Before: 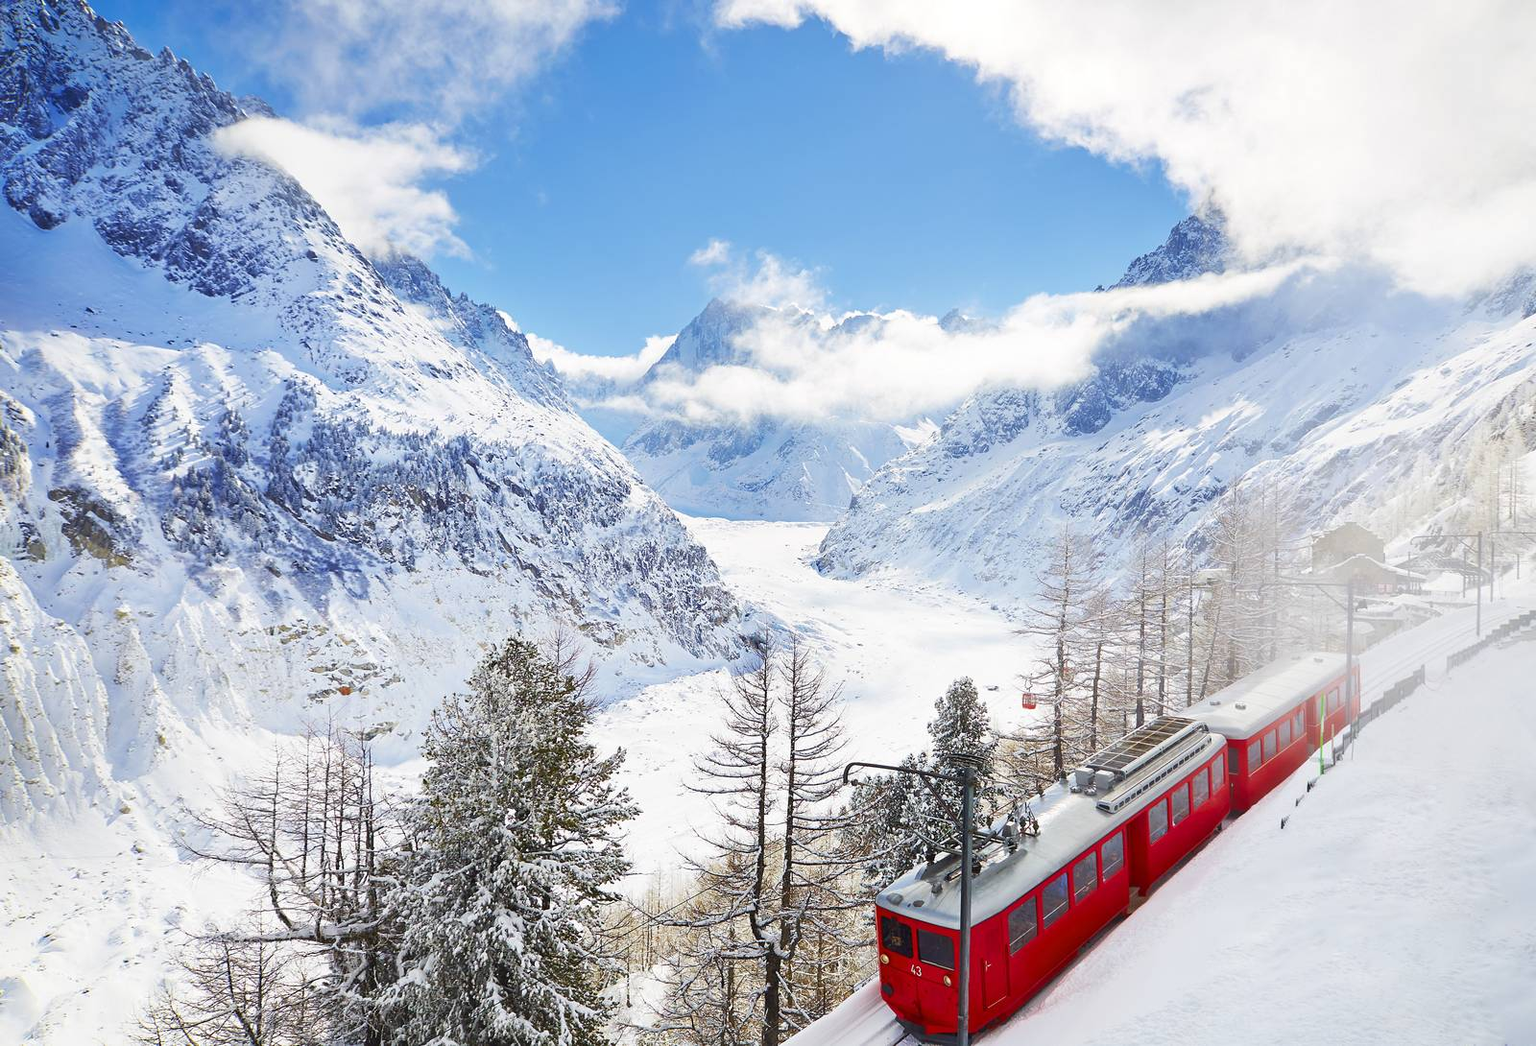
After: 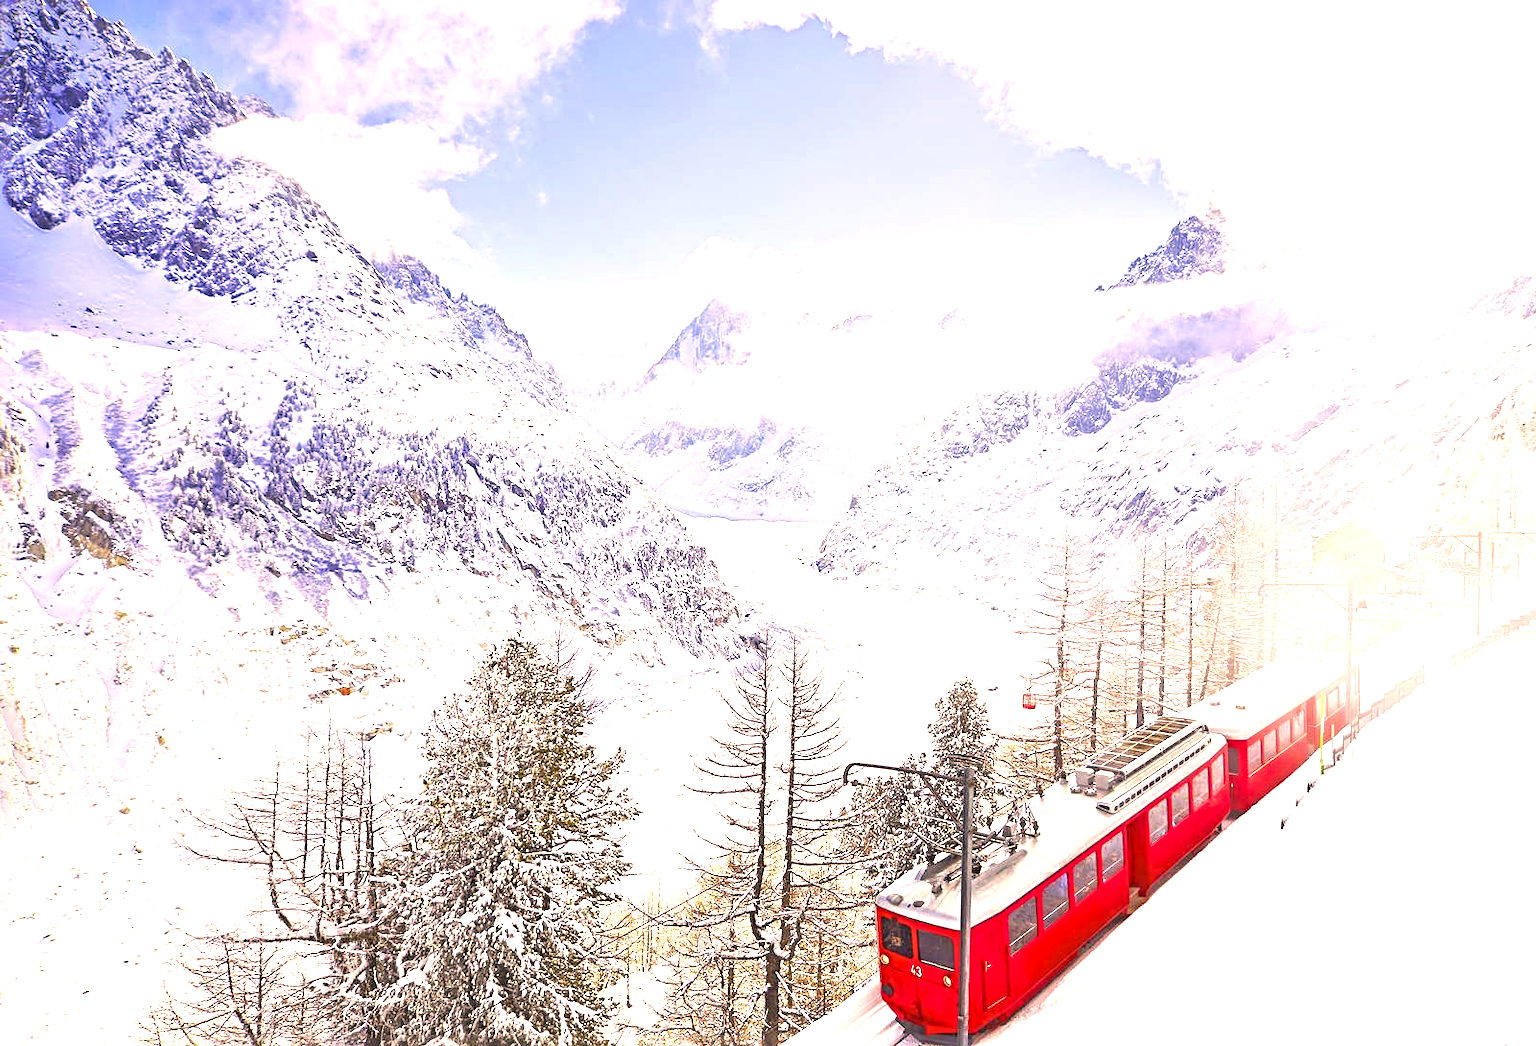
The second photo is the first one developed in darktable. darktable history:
sharpen: radius 4.883
color correction: highlights a* 17.88, highlights b* 18.79
exposure: black level correction 0, exposure 1.2 EV, compensate exposure bias true, compensate highlight preservation false
local contrast: detail 110%
